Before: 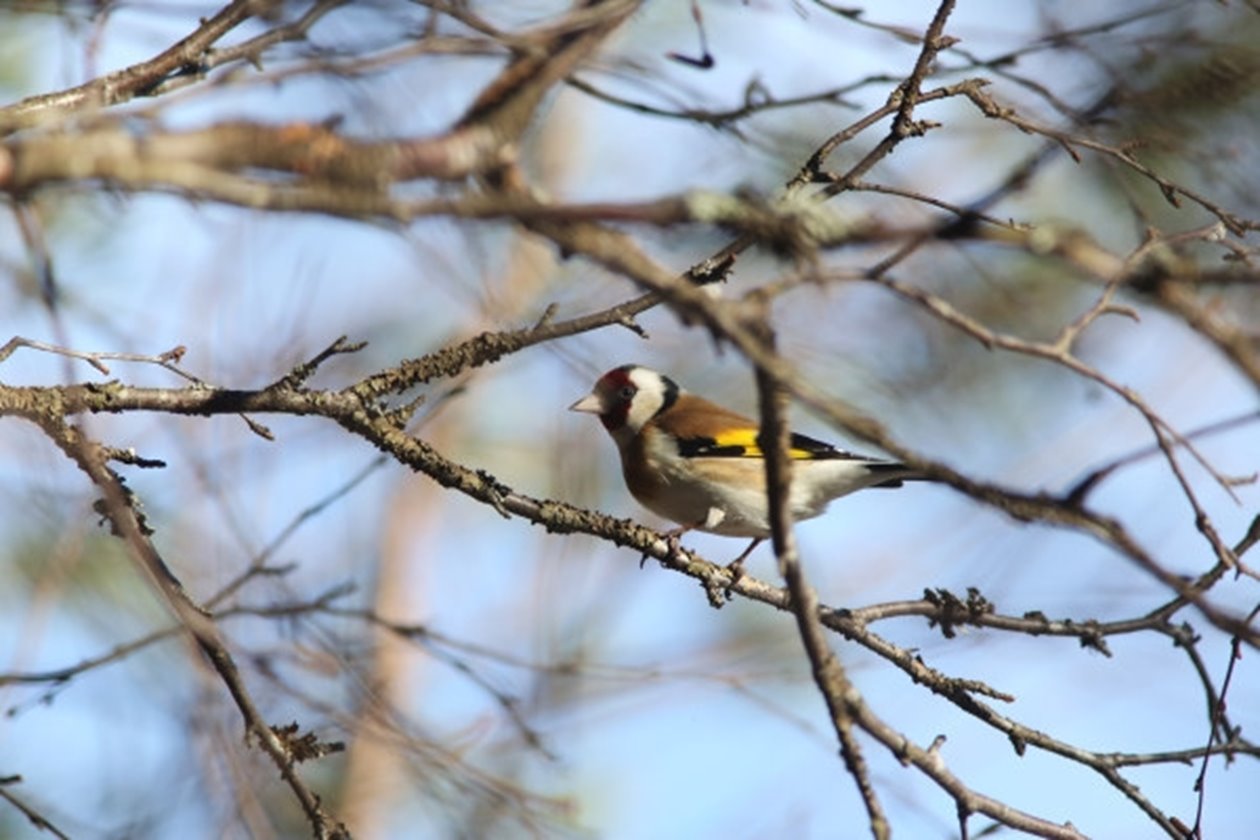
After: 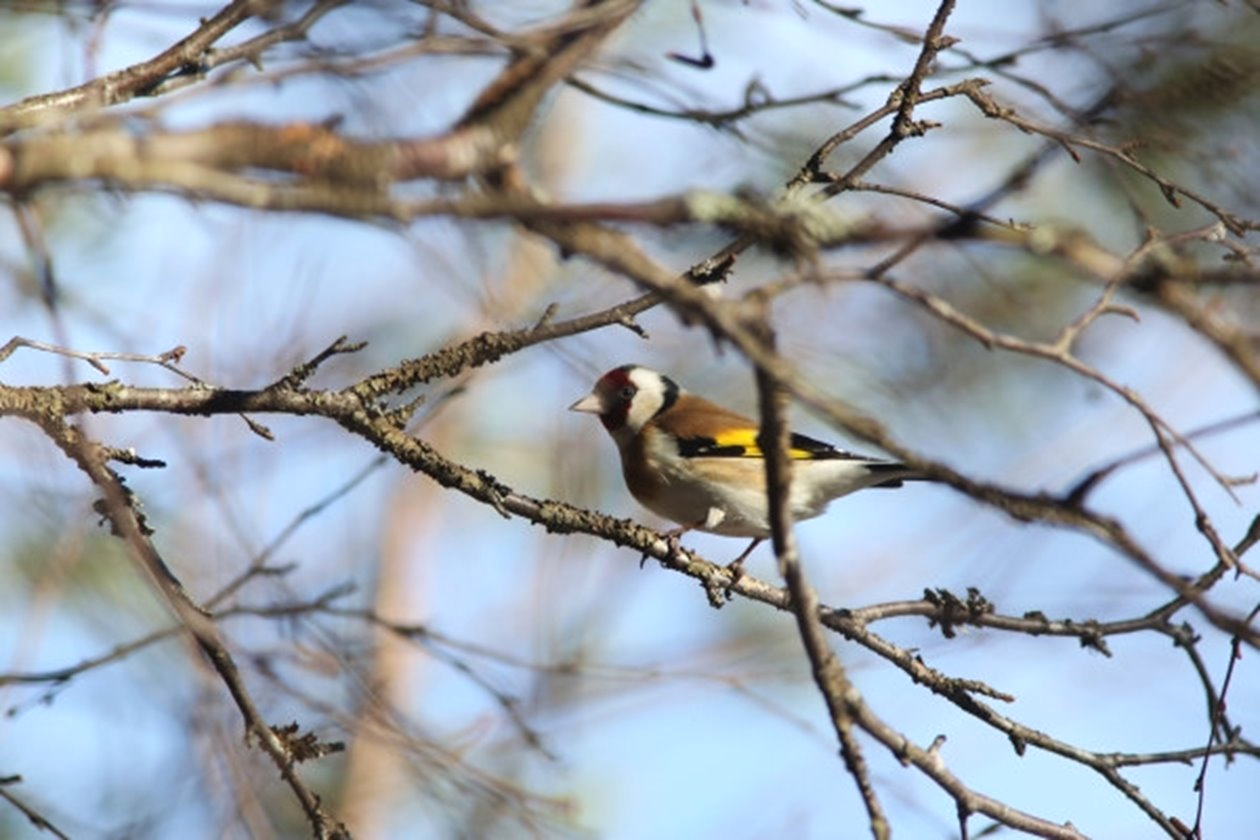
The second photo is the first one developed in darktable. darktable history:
levels: black 3.87%, gray 59.41%, levels [0, 0.492, 0.984]
